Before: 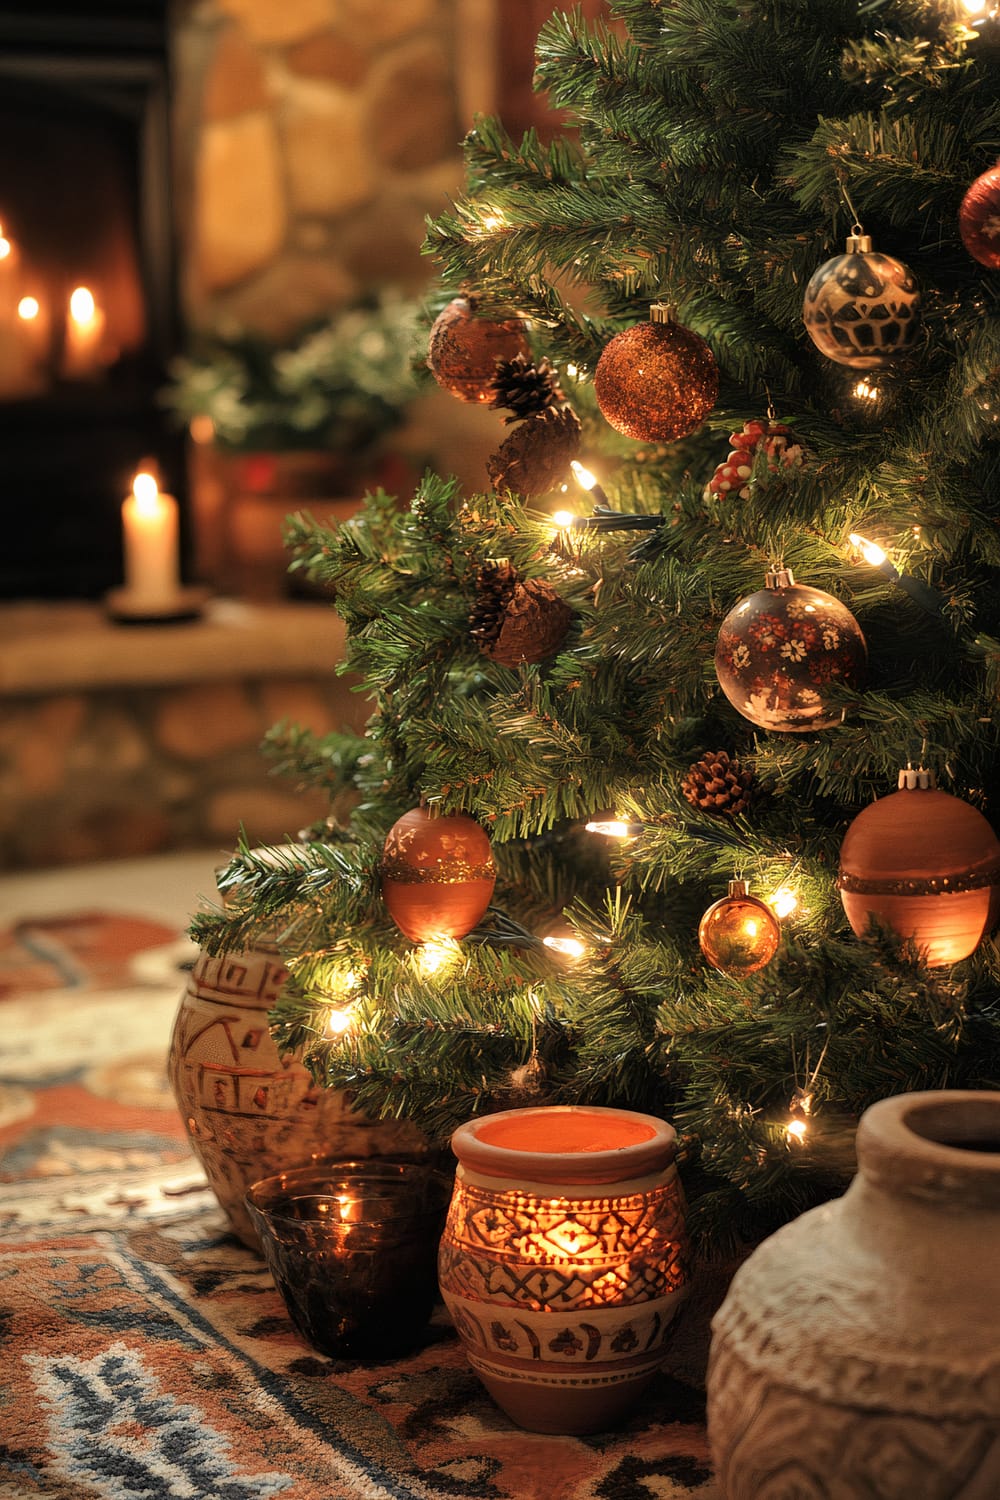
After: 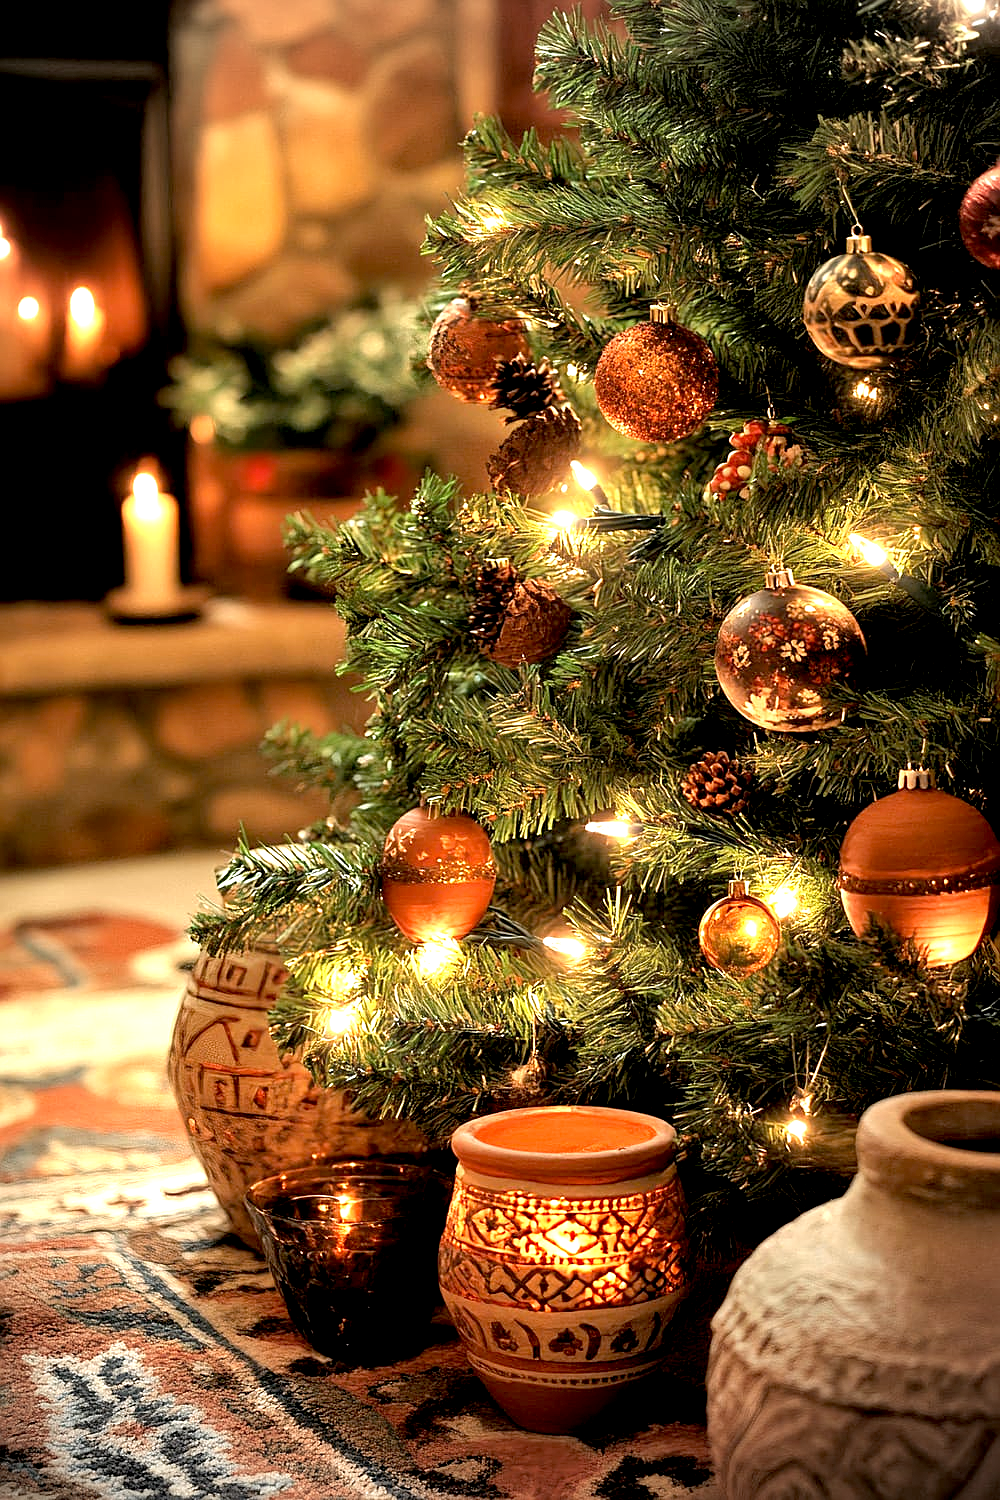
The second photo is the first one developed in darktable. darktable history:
vignetting: on, module defaults
exposure: black level correction 0.01, exposure 1 EV, compensate highlight preservation false
sharpen: on, module defaults
